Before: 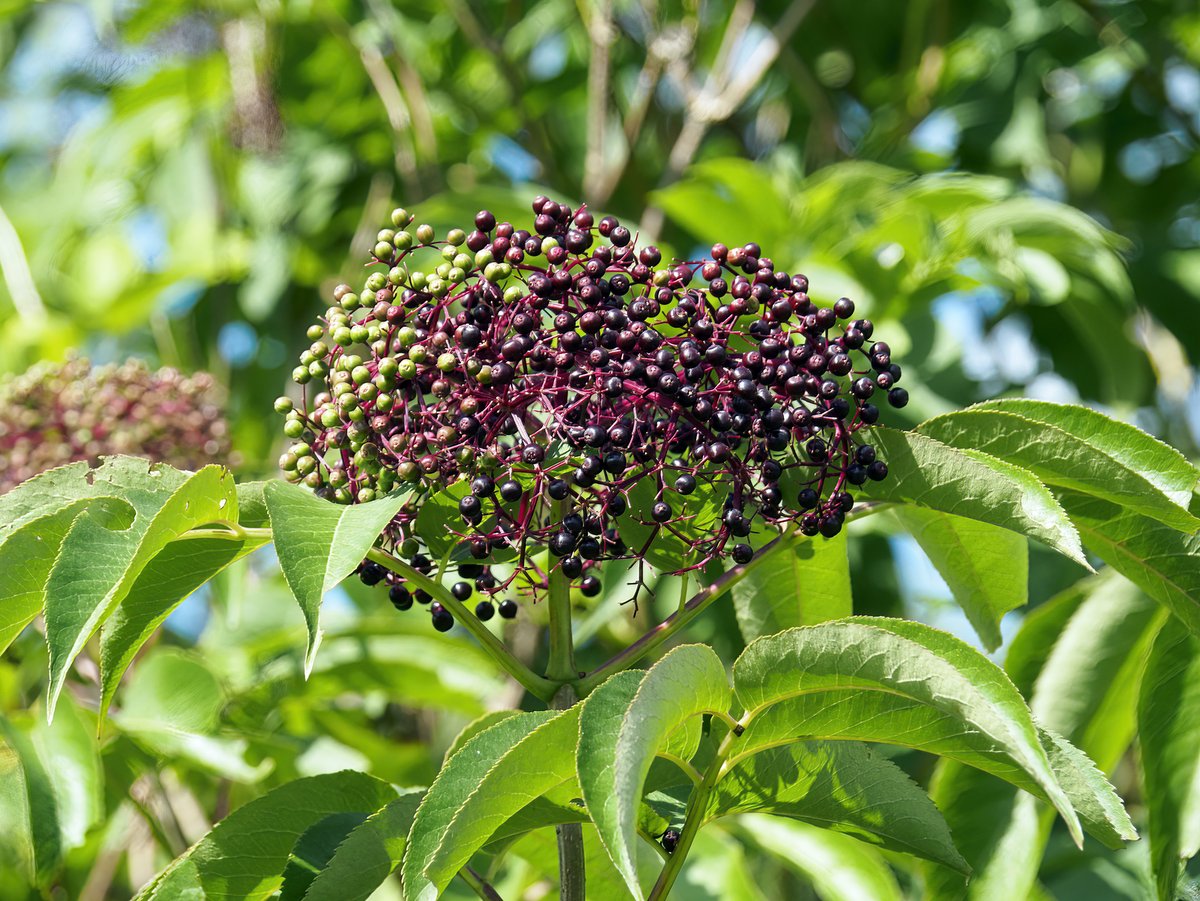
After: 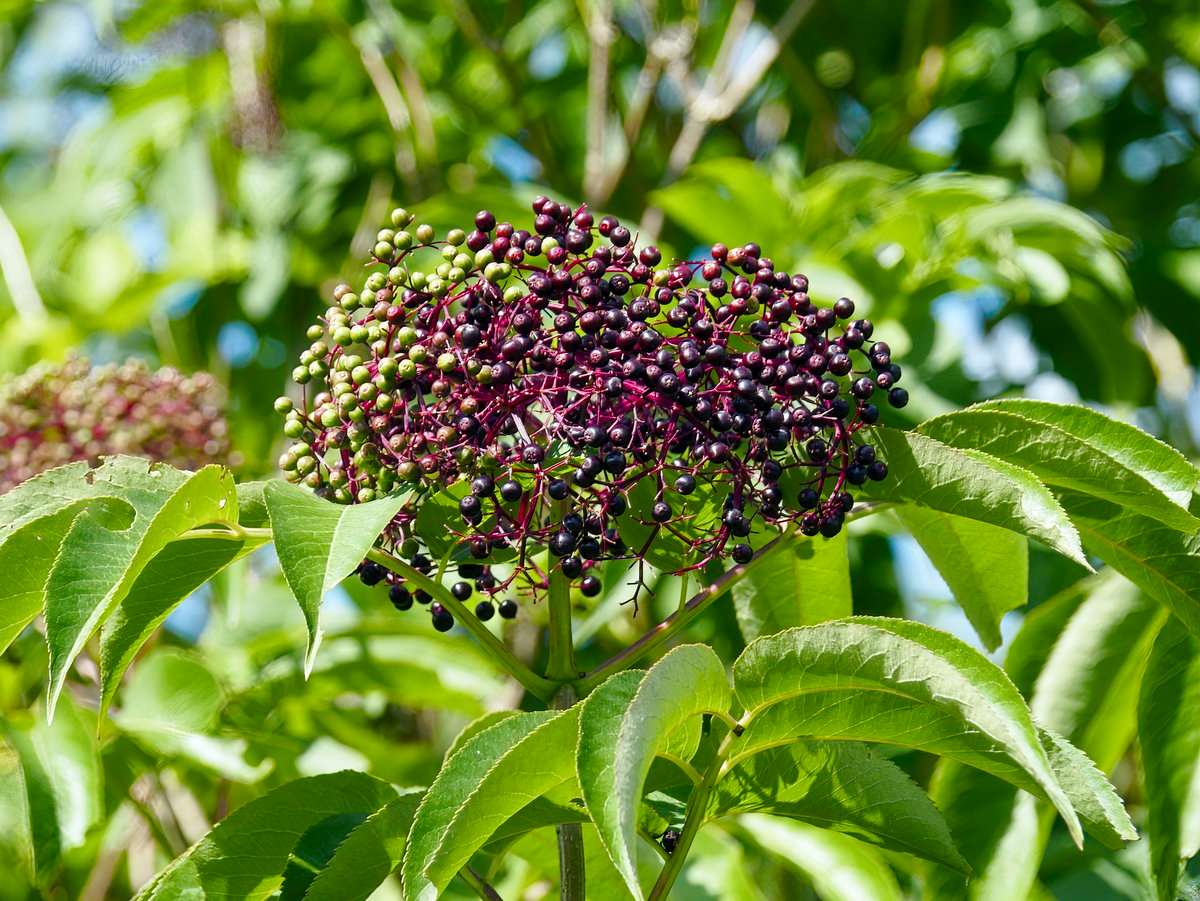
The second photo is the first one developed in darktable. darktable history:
color balance rgb: perceptual saturation grading › global saturation 20%, perceptual saturation grading › highlights -25%, perceptual saturation grading › shadows 50%
shadows and highlights: shadows 37.27, highlights -28.18, soften with gaussian
